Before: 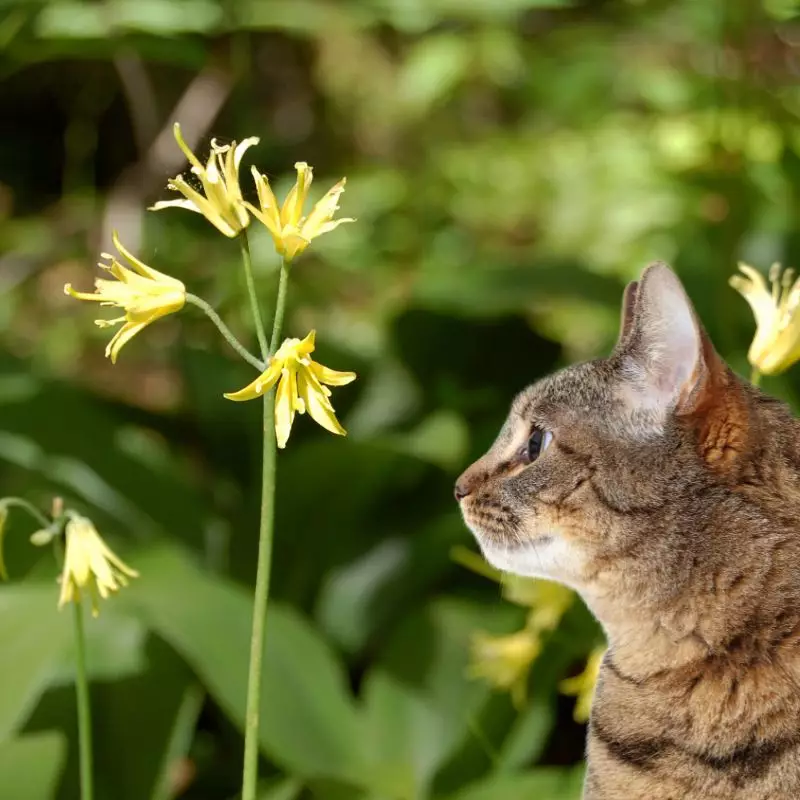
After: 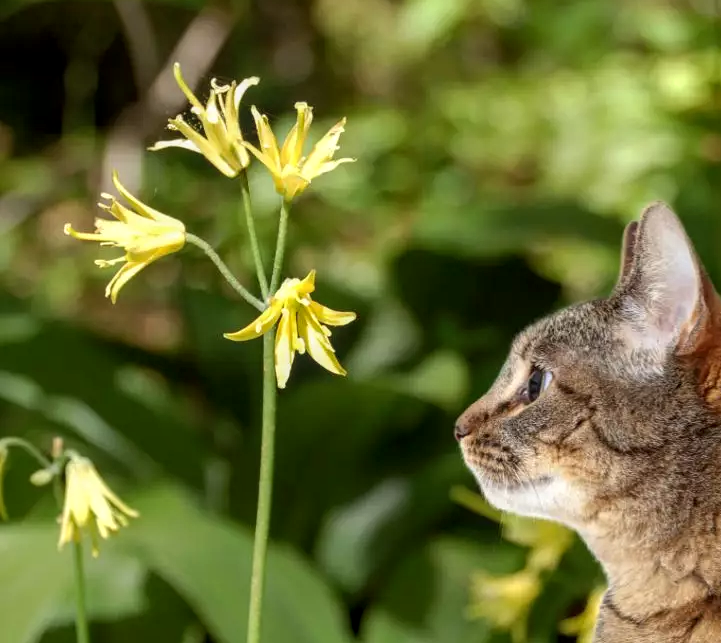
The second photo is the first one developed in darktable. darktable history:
crop: top 7.523%, right 9.802%, bottom 11.991%
local contrast: on, module defaults
